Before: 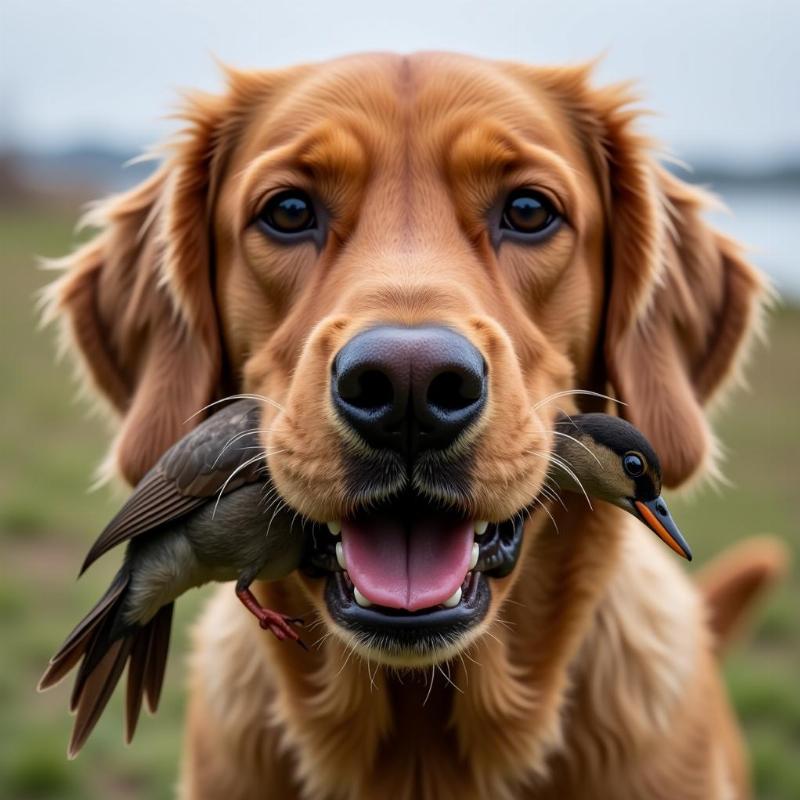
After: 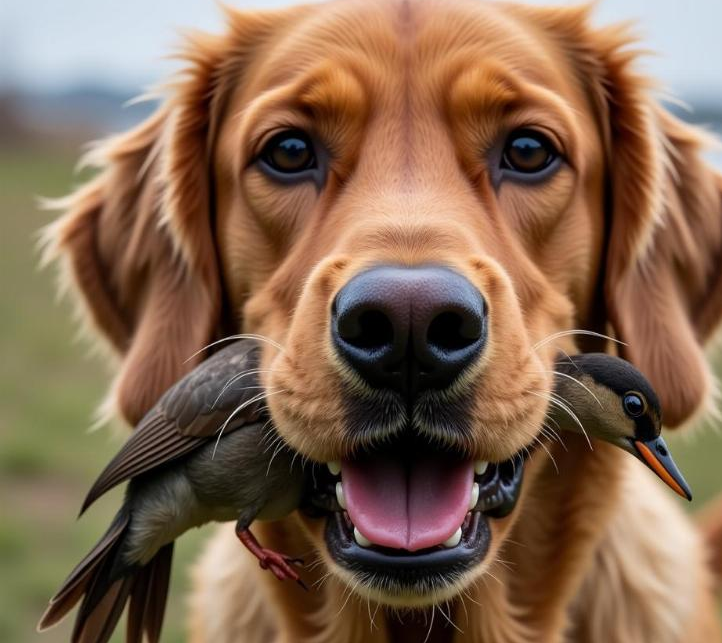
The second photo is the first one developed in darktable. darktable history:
crop: top 7.525%, right 9.73%, bottom 11.991%
